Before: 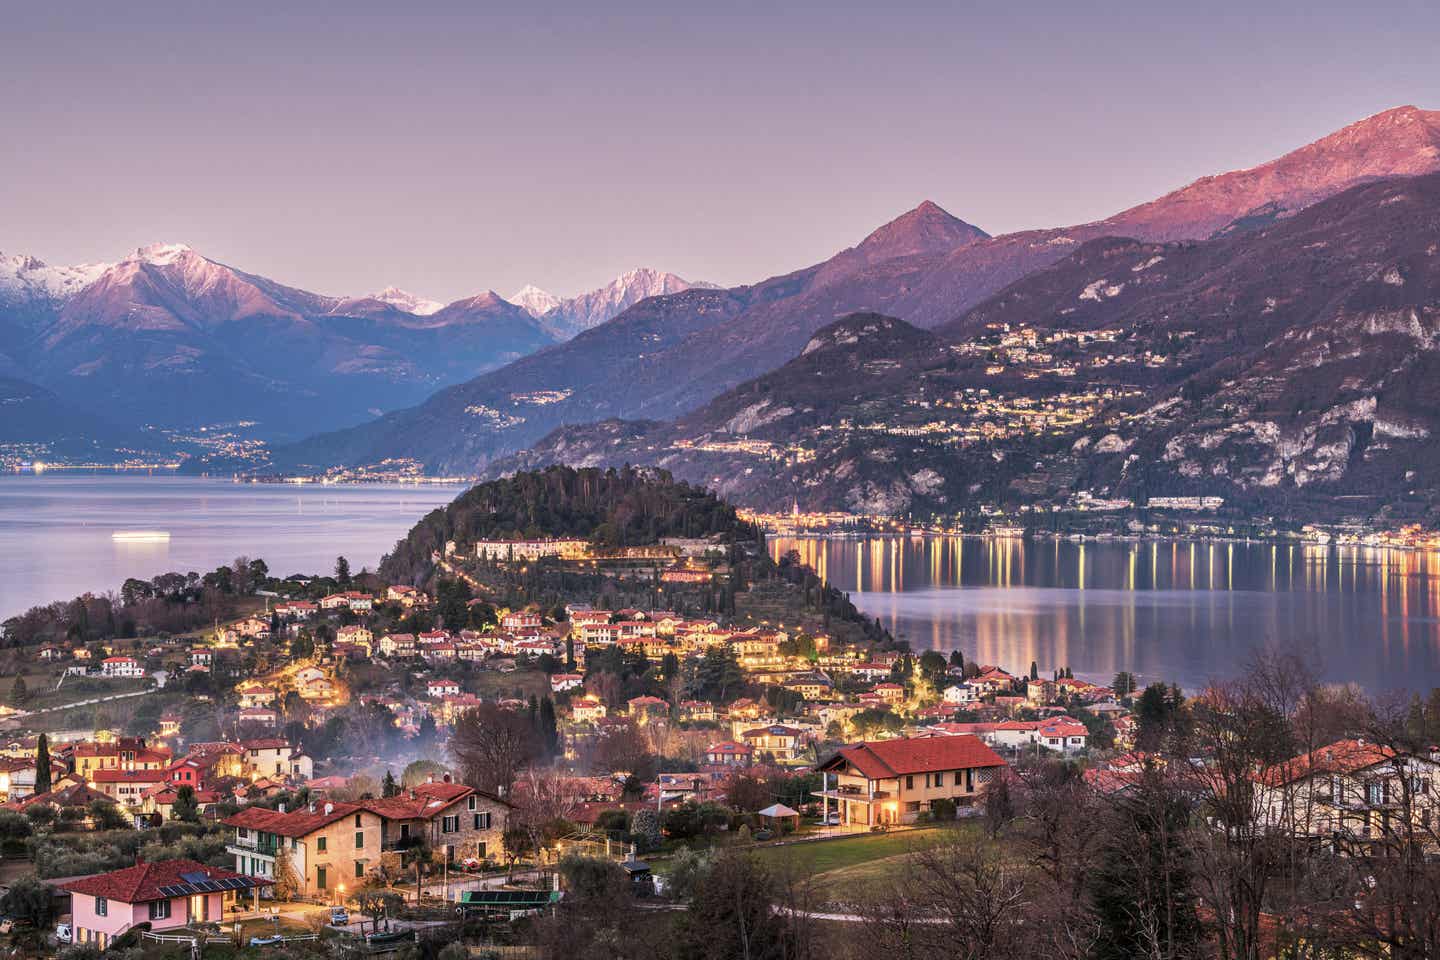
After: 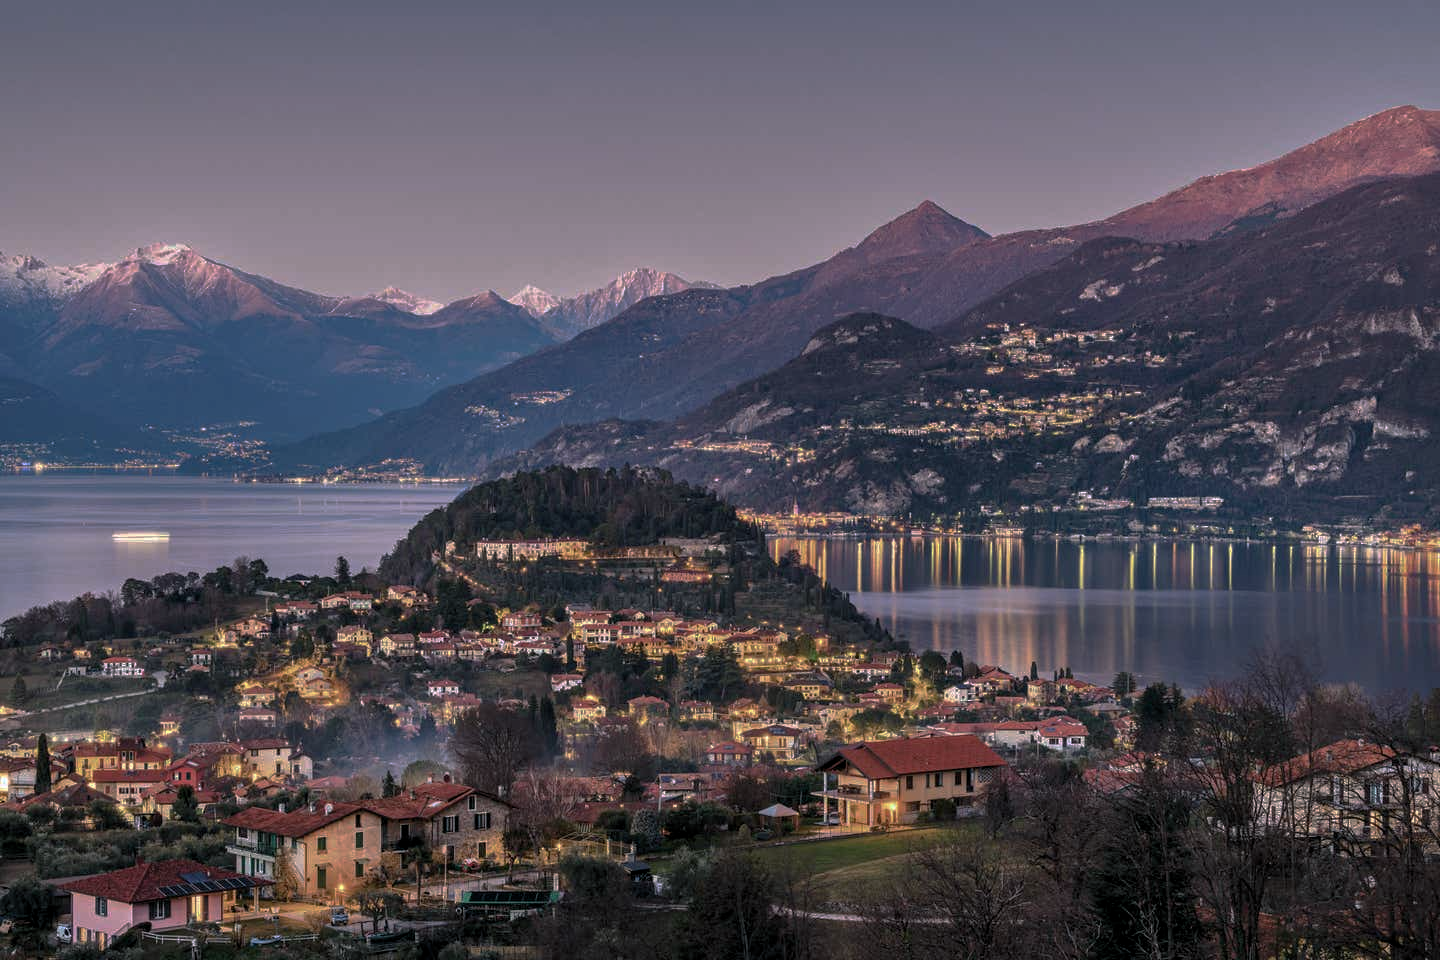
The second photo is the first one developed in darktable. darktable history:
color balance rgb: shadows lift › luminance -9.033%, power › luminance -7.74%, power › chroma 1.128%, power › hue 216.64°, perceptual saturation grading › global saturation 0.727%
levels: levels [0.016, 0.5, 0.996]
base curve: curves: ch0 [(0, 0) (0.841, 0.609) (1, 1)], preserve colors none
